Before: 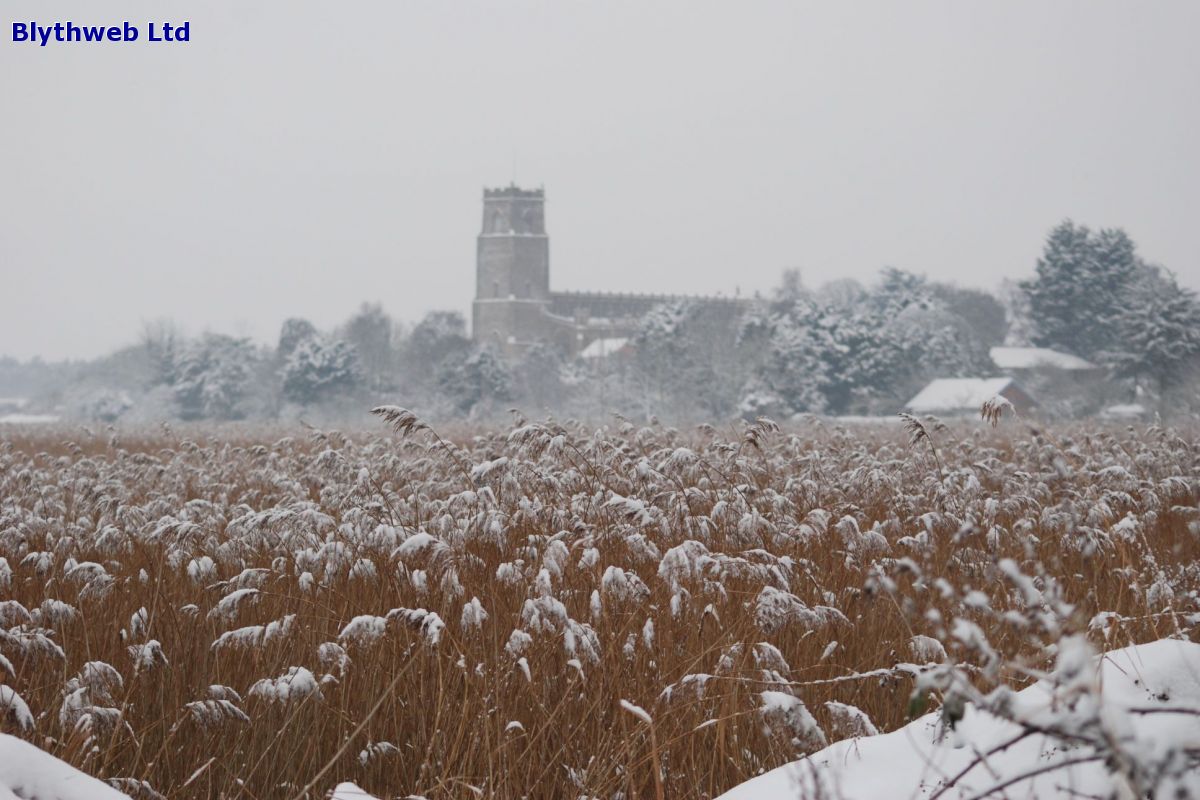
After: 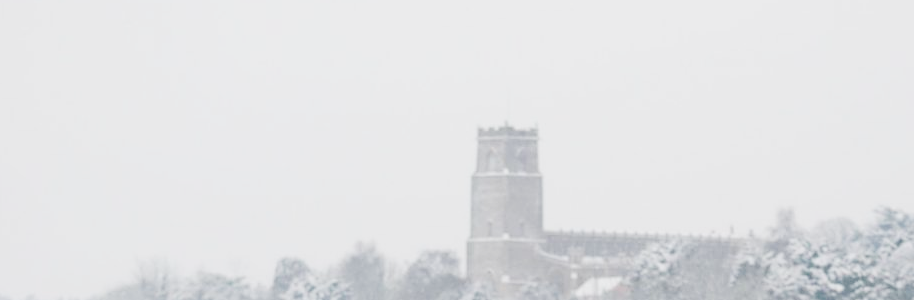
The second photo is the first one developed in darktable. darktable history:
sharpen: amount 0.213
base curve: curves: ch0 [(0, 0) (0.036, 0.01) (0.123, 0.254) (0.258, 0.504) (0.507, 0.748) (1, 1)], preserve colors none
crop: left 0.563%, top 7.63%, right 23.235%, bottom 54.85%
